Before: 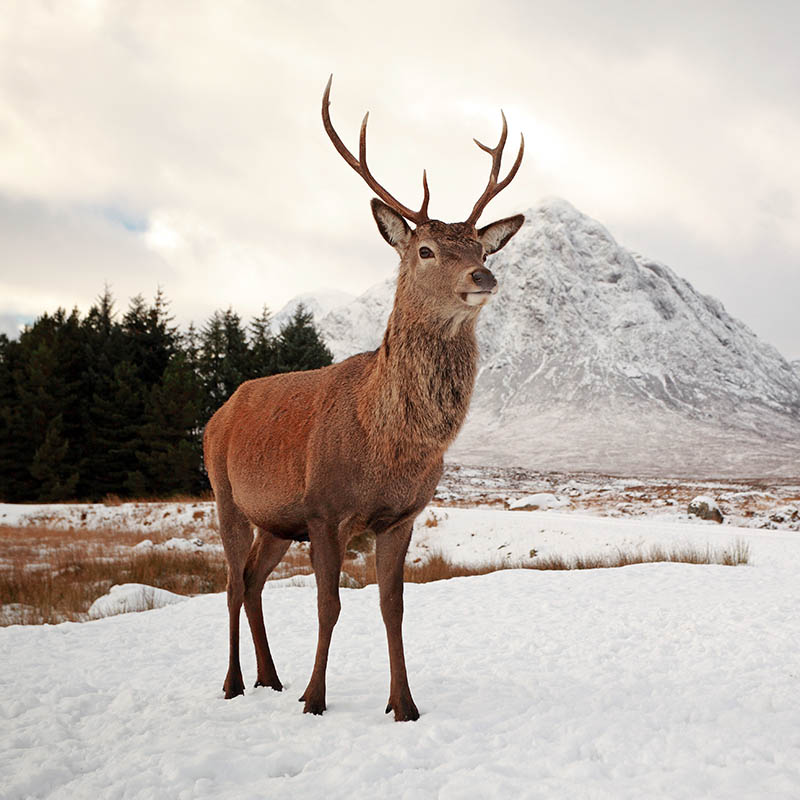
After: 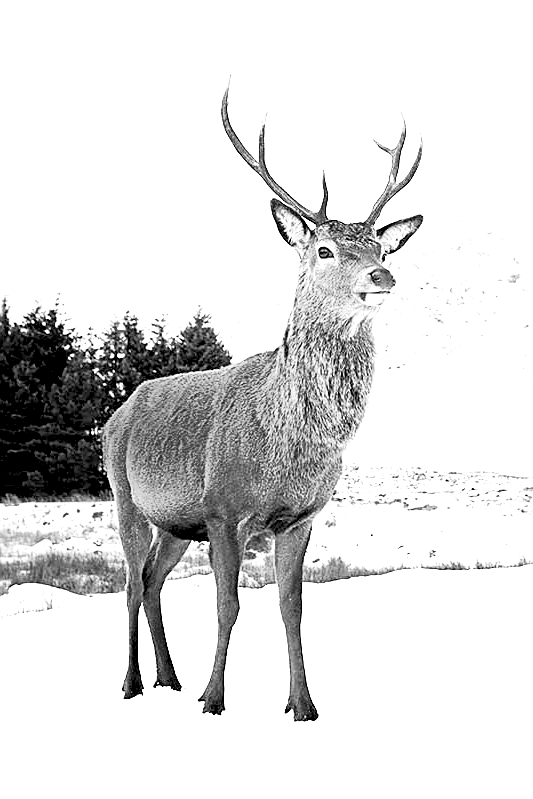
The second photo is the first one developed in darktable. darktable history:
contrast brightness saturation: contrast 0.2, brightness 0.16, saturation 0.22
monochrome: a 0, b 0, size 0.5, highlights 0.57
crop and rotate: left 12.648%, right 20.685%
exposure: black level correction 0.005, exposure 2.084 EV, compensate highlight preservation false
local contrast: mode bilateral grid, contrast 20, coarseness 50, detail 120%, midtone range 0.2
white balance: red 0.988, blue 1.017
sharpen: on, module defaults
